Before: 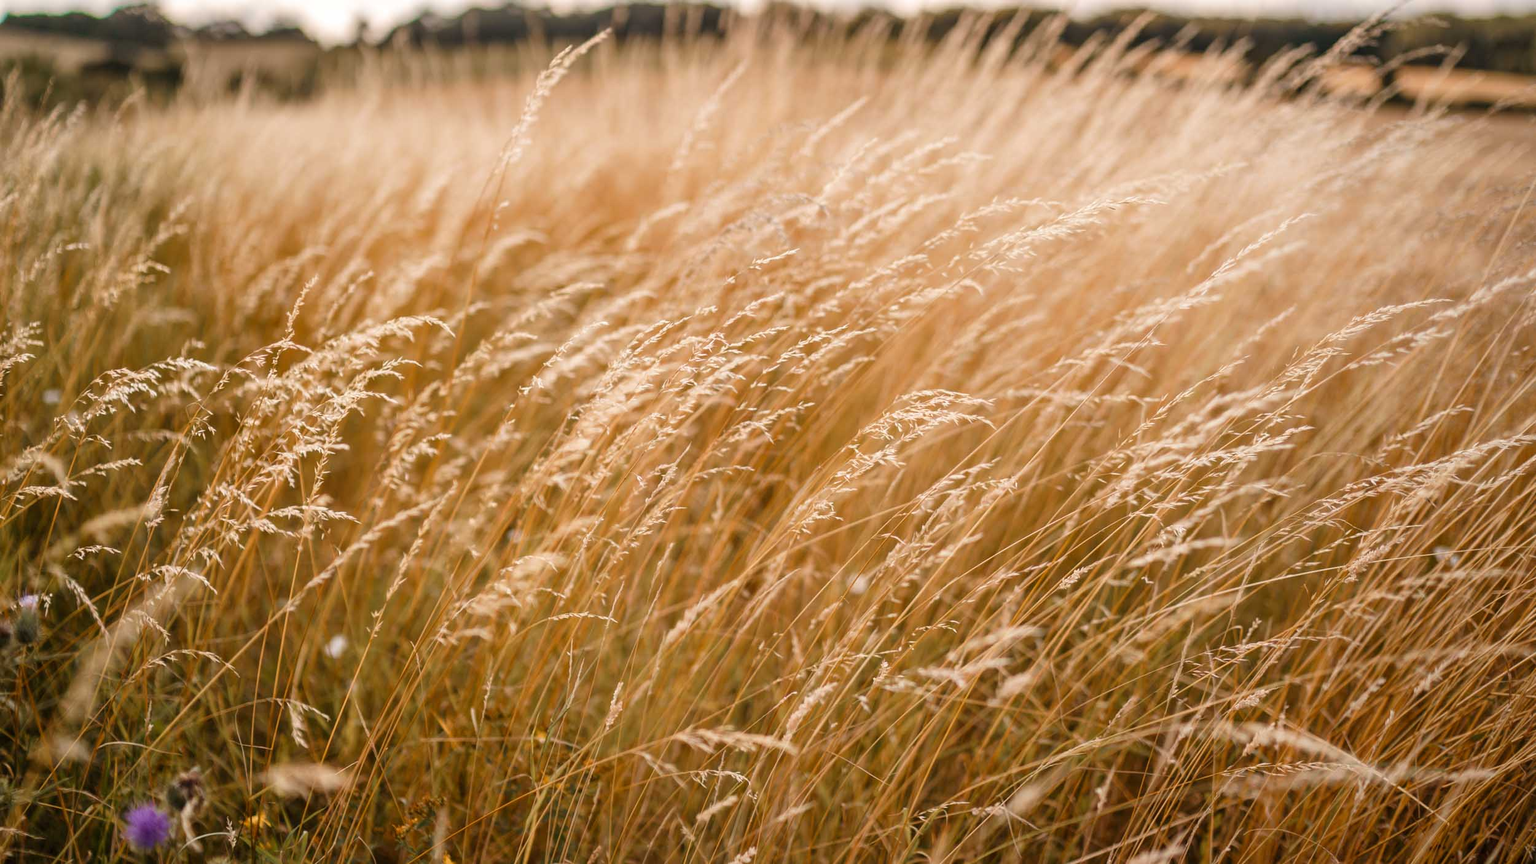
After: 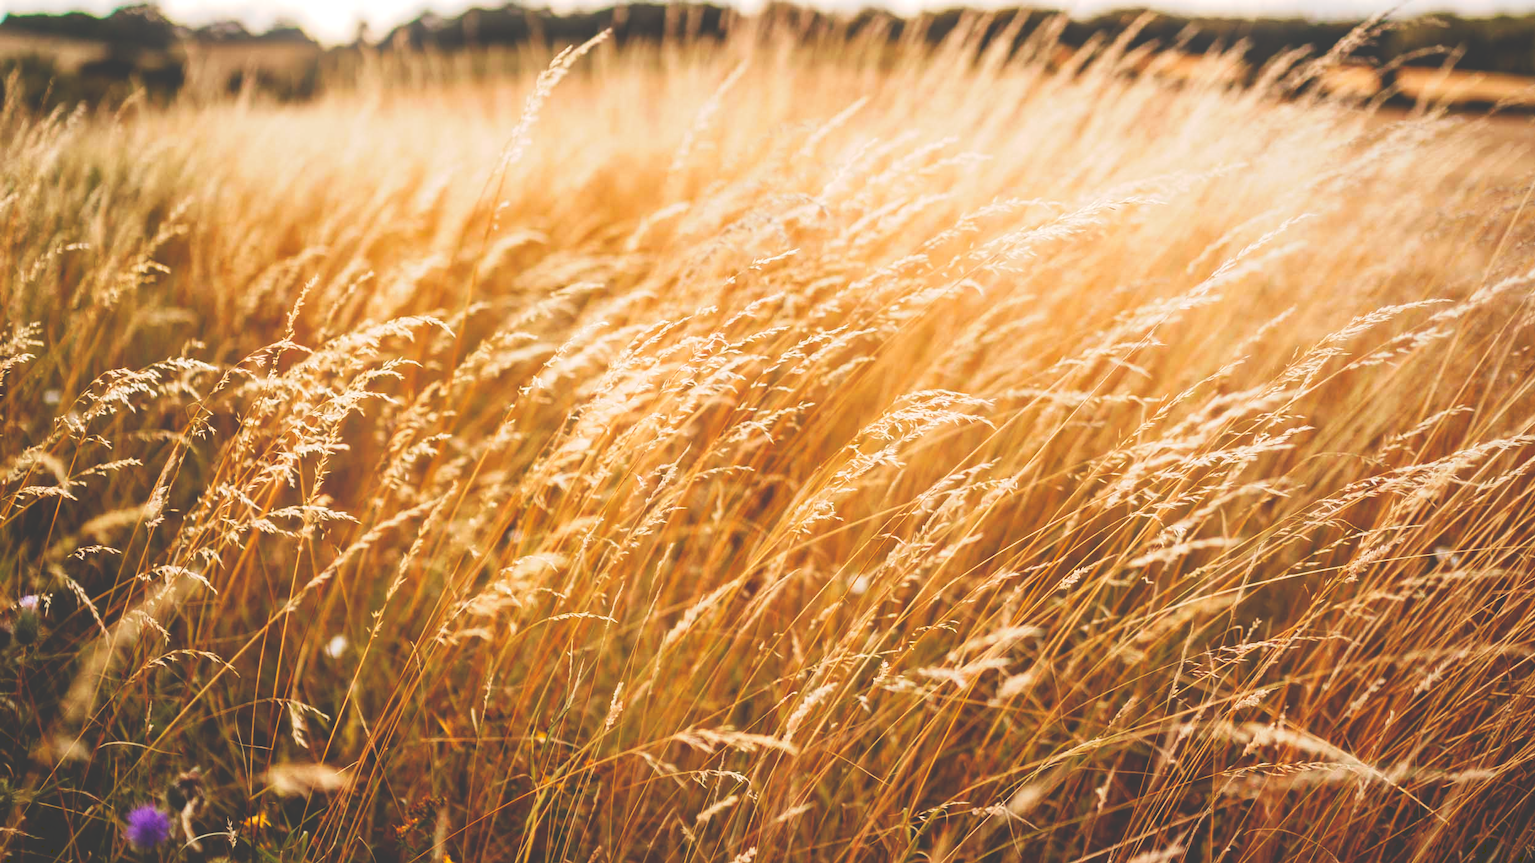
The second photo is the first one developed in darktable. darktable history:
bloom: size 15%, threshold 97%, strength 7%
tone curve: curves: ch0 [(0, 0) (0.003, 0.235) (0.011, 0.235) (0.025, 0.235) (0.044, 0.235) (0.069, 0.235) (0.1, 0.237) (0.136, 0.239) (0.177, 0.243) (0.224, 0.256) (0.277, 0.287) (0.335, 0.329) (0.399, 0.391) (0.468, 0.476) (0.543, 0.574) (0.623, 0.683) (0.709, 0.778) (0.801, 0.869) (0.898, 0.924) (1, 1)], preserve colors none
contrast brightness saturation: saturation 0.1
exposure: exposure 0.128 EV, compensate highlight preservation false
